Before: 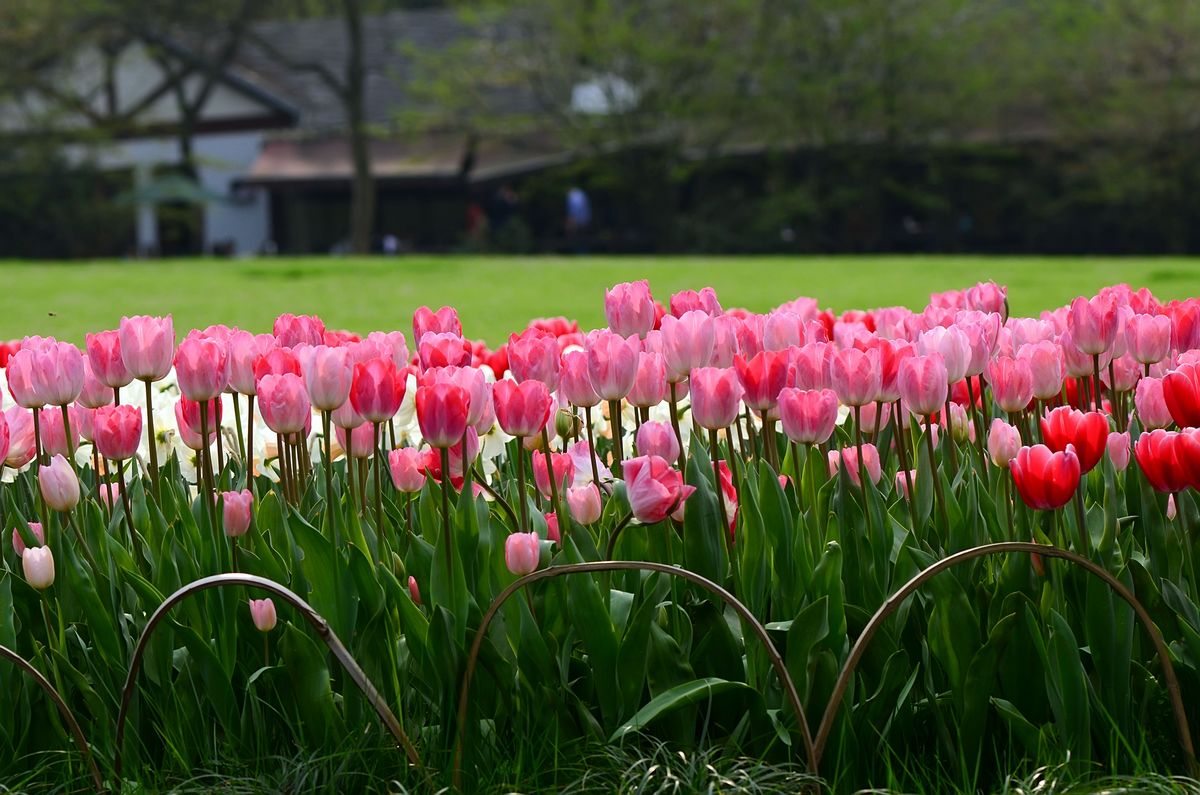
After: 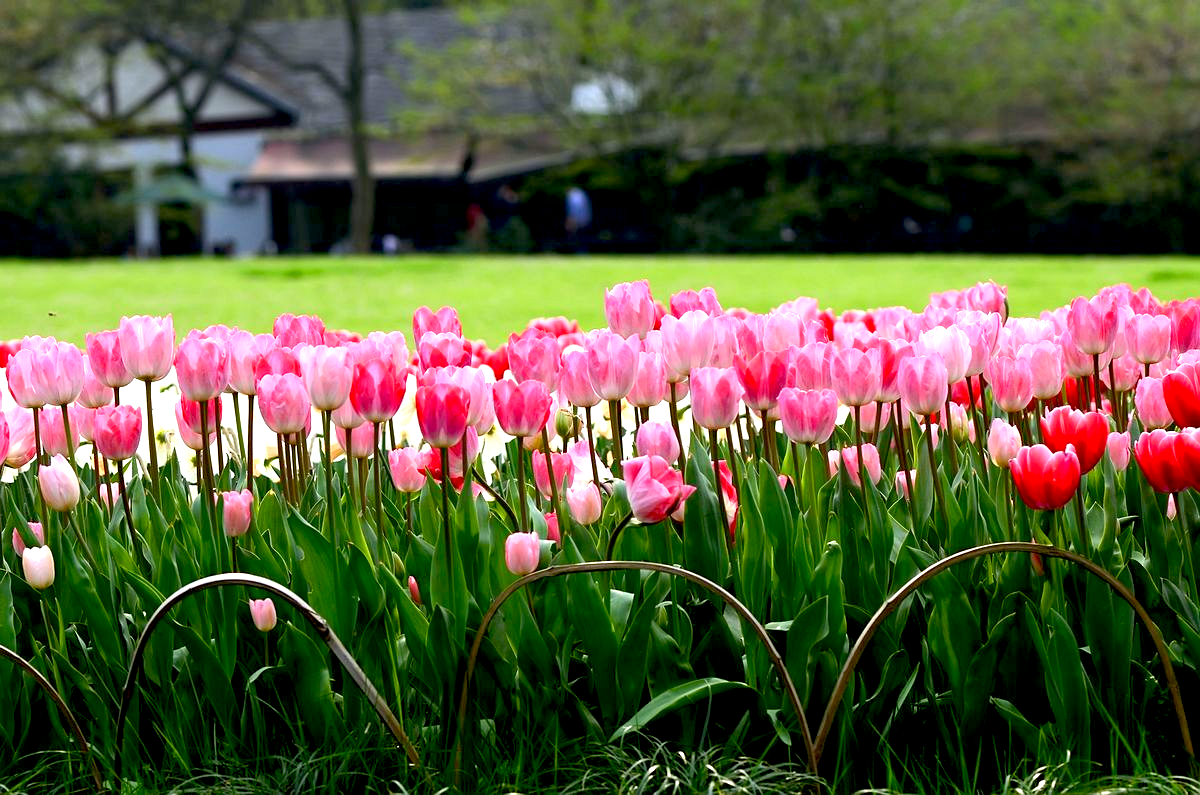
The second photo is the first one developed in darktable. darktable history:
exposure: black level correction 0.01, exposure 1 EV, compensate highlight preservation false
tone equalizer: on, module defaults
